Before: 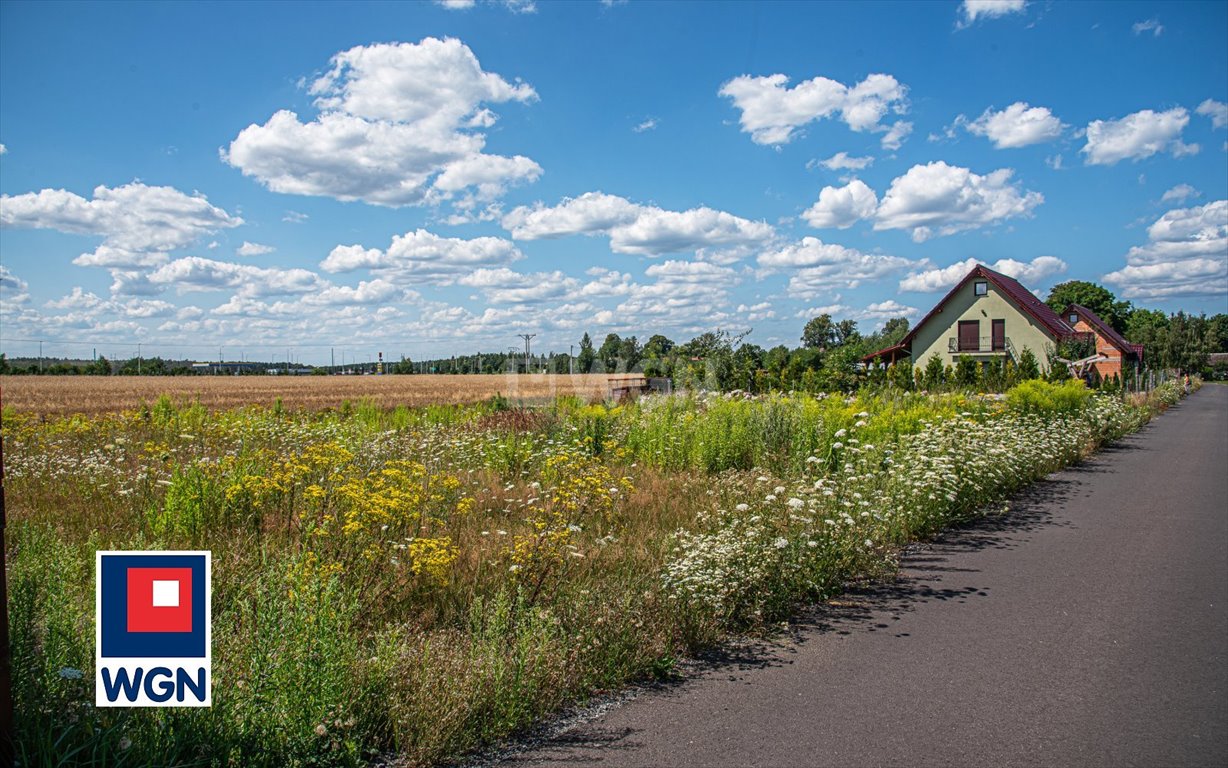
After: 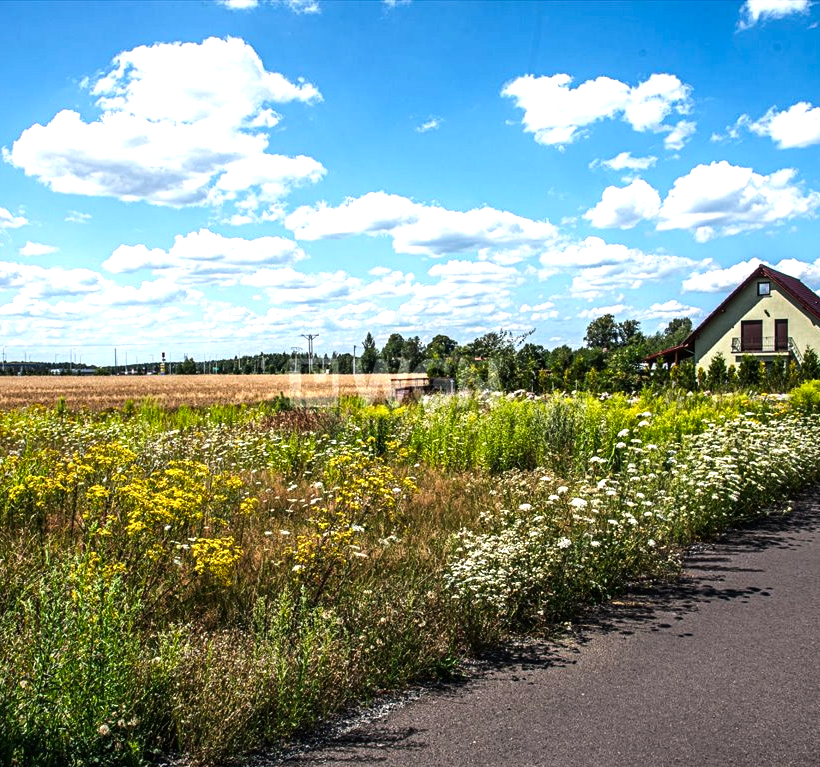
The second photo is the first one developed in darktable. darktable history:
crop and rotate: left 17.732%, right 15.423%
tone equalizer: -8 EV -1.08 EV, -7 EV -1.01 EV, -6 EV -0.867 EV, -5 EV -0.578 EV, -3 EV 0.578 EV, -2 EV 0.867 EV, -1 EV 1.01 EV, +0 EV 1.08 EV, edges refinement/feathering 500, mask exposure compensation -1.57 EV, preserve details no
color balance rgb: shadows fall-off 101%, linear chroma grading › mid-tones 7.63%, perceptual saturation grading › mid-tones 11.68%, mask middle-gray fulcrum 22.45%, global vibrance 10.11%, saturation formula JzAzBz (2021)
